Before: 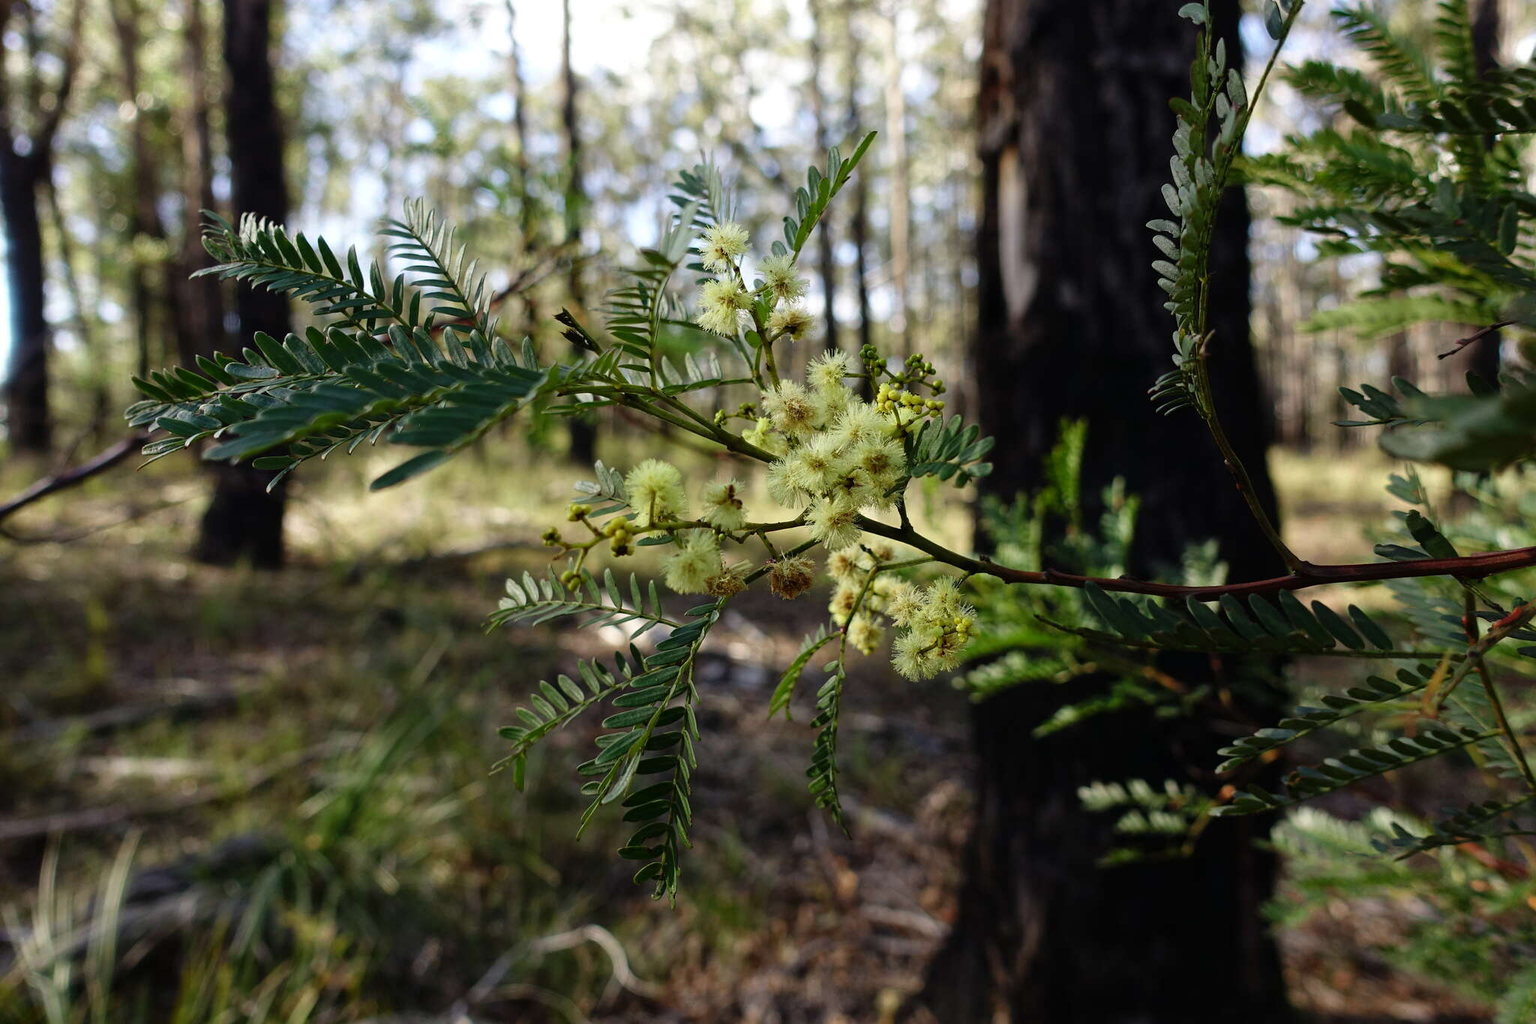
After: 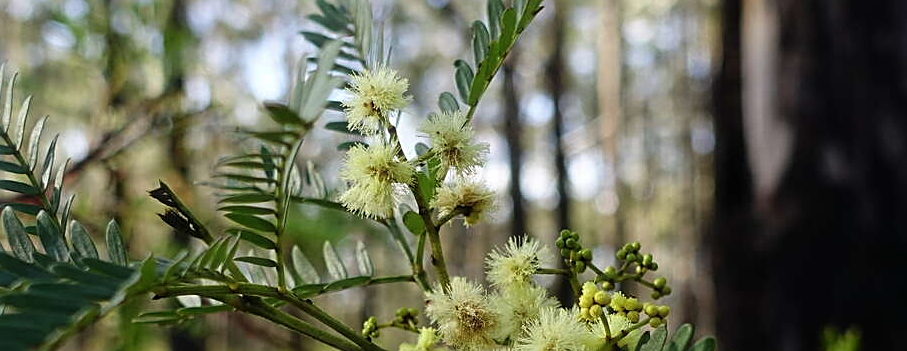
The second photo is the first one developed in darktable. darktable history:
haze removal: strength -0.036, compatibility mode true, adaptive false
crop: left 28.844%, top 16.795%, right 26.859%, bottom 57.485%
sharpen: on, module defaults
